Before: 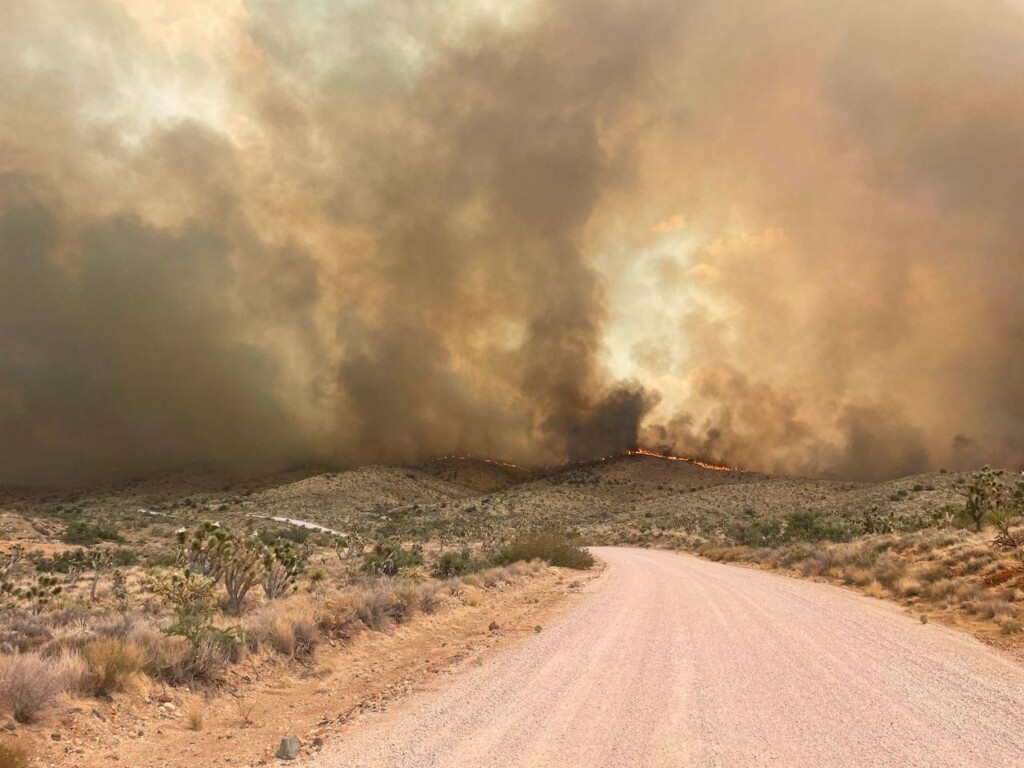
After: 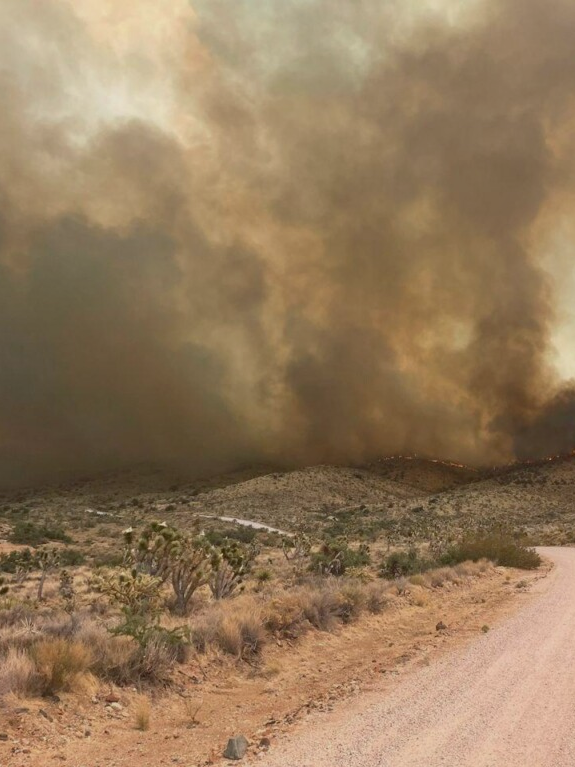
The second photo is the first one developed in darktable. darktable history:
crop: left 5.22%, right 38.563%
tone equalizer: -8 EV 0.219 EV, -7 EV 0.384 EV, -6 EV 0.407 EV, -5 EV 0.254 EV, -3 EV -0.274 EV, -2 EV -0.388 EV, -1 EV -0.424 EV, +0 EV -0.222 EV, mask exposure compensation -0.509 EV
